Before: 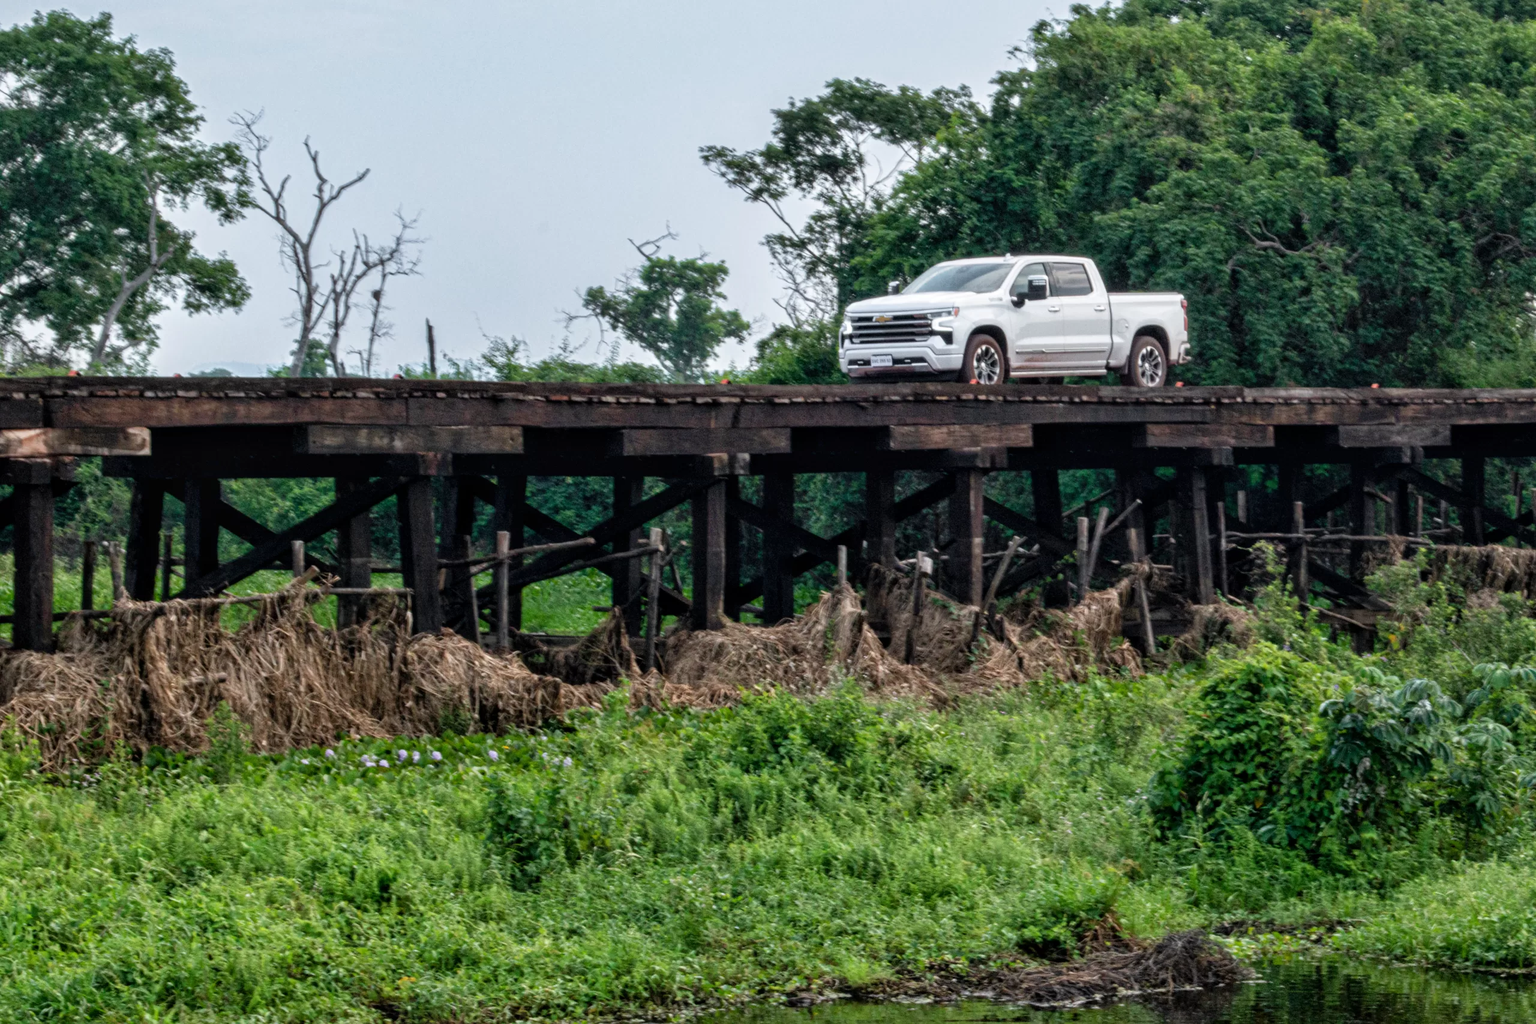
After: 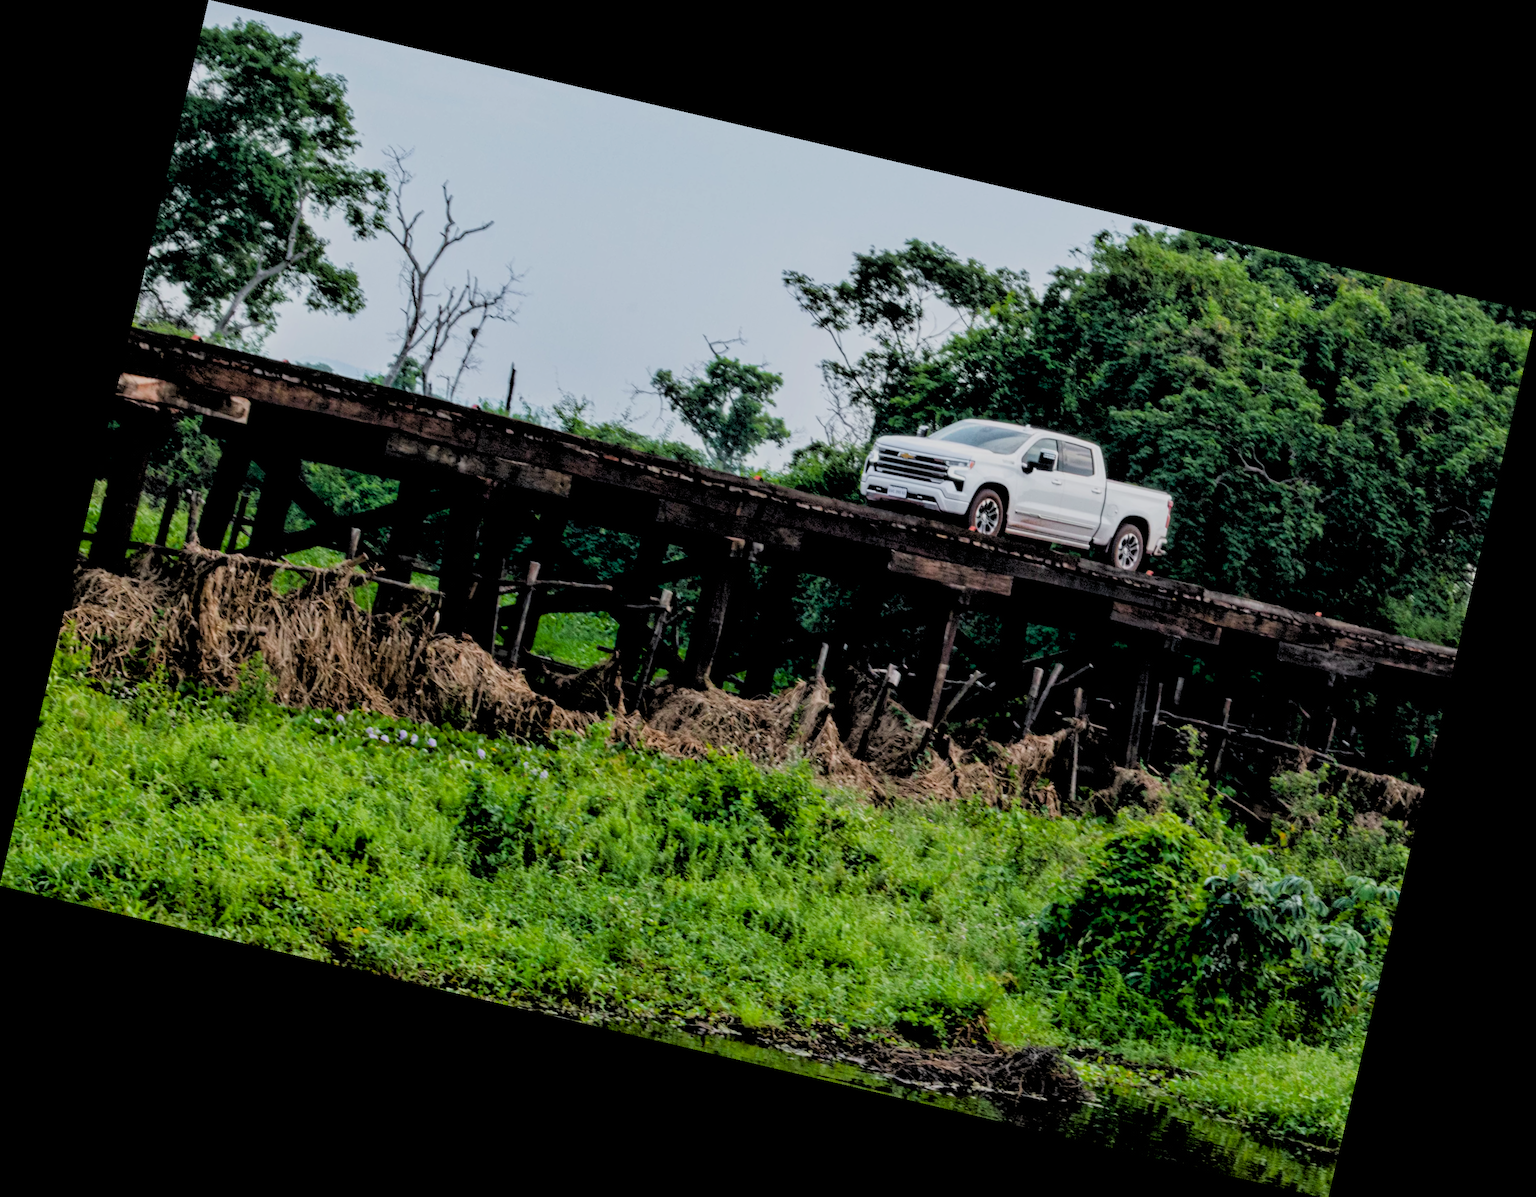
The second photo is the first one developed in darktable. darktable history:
filmic rgb: black relative exposure -7.65 EV, white relative exposure 4.56 EV, hardness 3.61
rotate and perspective: rotation 13.27°, automatic cropping off
color balance rgb: perceptual saturation grading › global saturation 20%, global vibrance 20%
rgb levels: levels [[0.029, 0.461, 0.922], [0, 0.5, 1], [0, 0.5, 1]]
